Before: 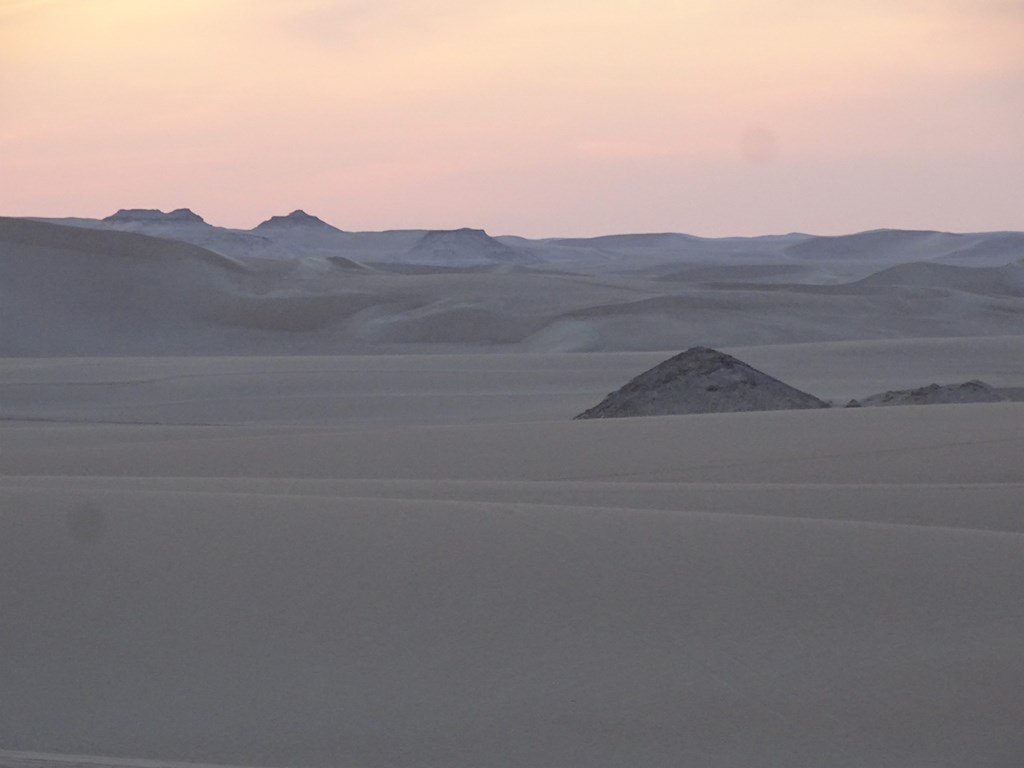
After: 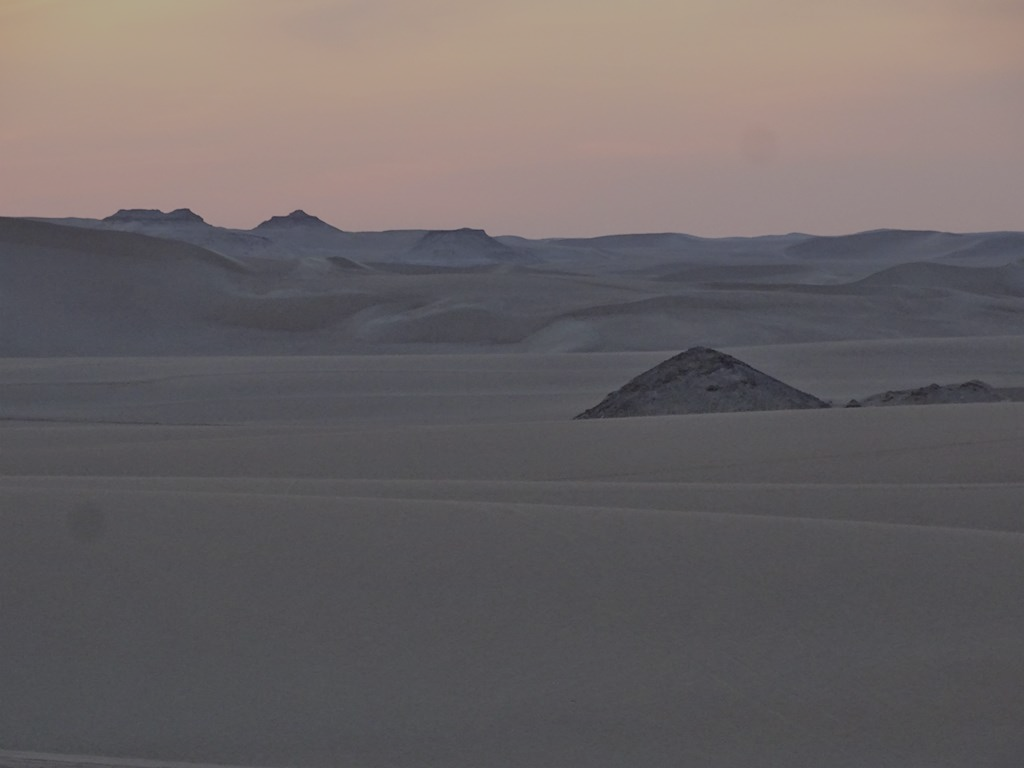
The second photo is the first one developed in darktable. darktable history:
tone equalizer: -8 EV -0.003 EV, -7 EV 0.025 EV, -6 EV -0.007 EV, -5 EV 0.009 EV, -4 EV -0.031 EV, -3 EV -0.228 EV, -2 EV -0.636 EV, -1 EV -0.958 EV, +0 EV -0.954 EV
filmic rgb: black relative exposure -7.65 EV, white relative exposure 4.56 EV, hardness 3.61
